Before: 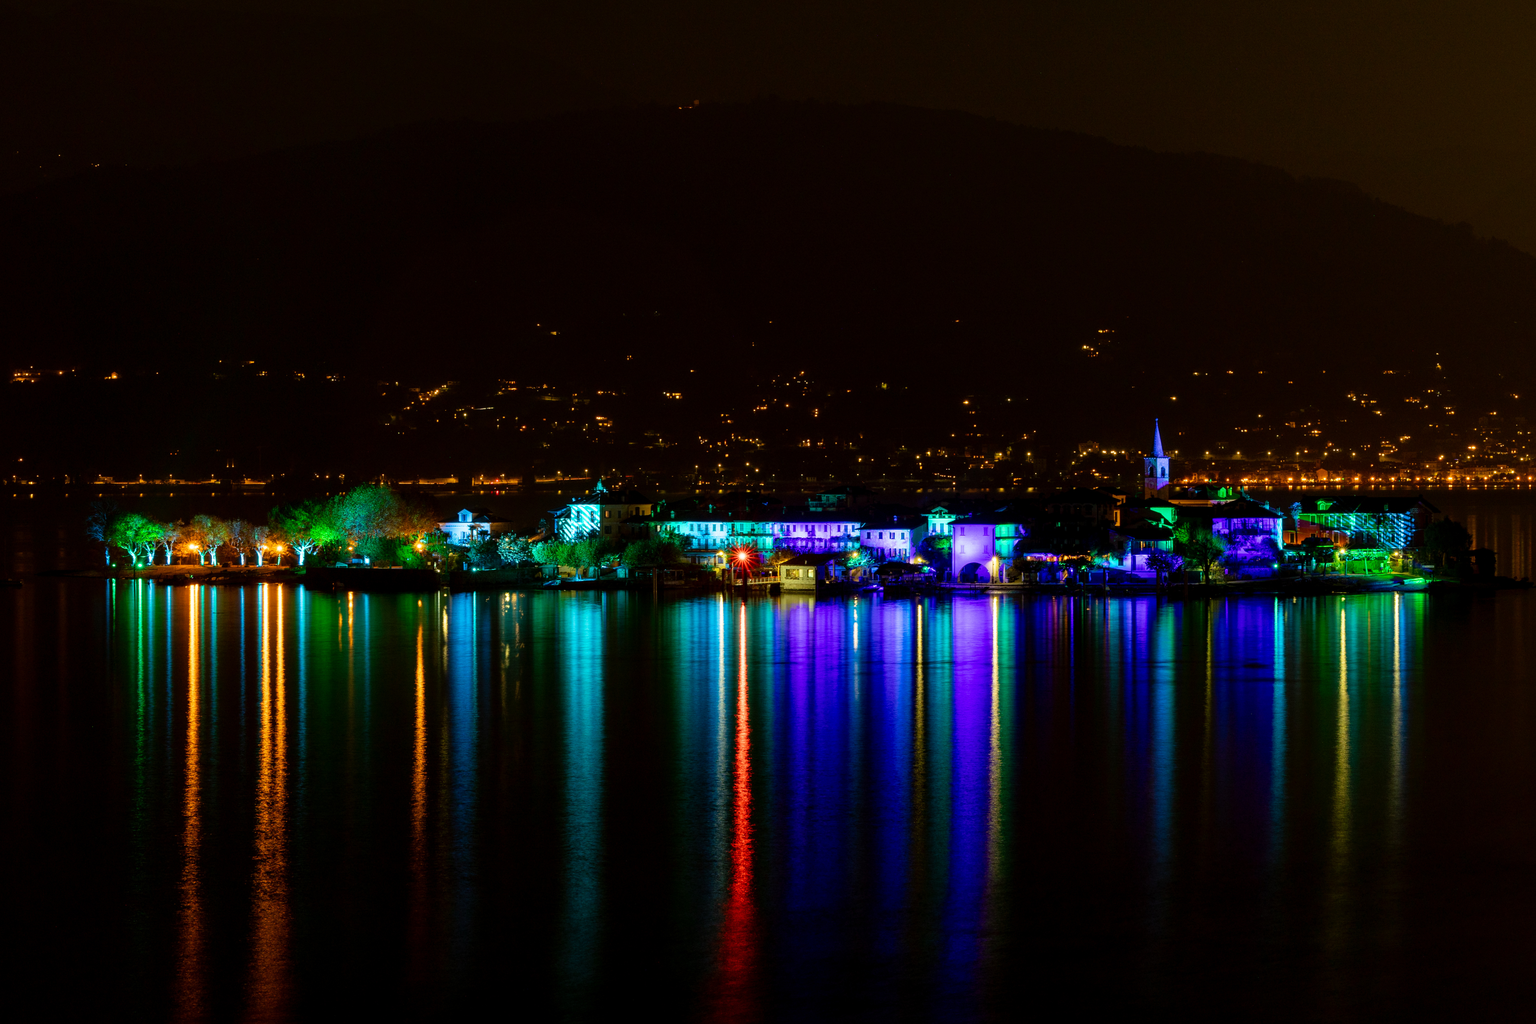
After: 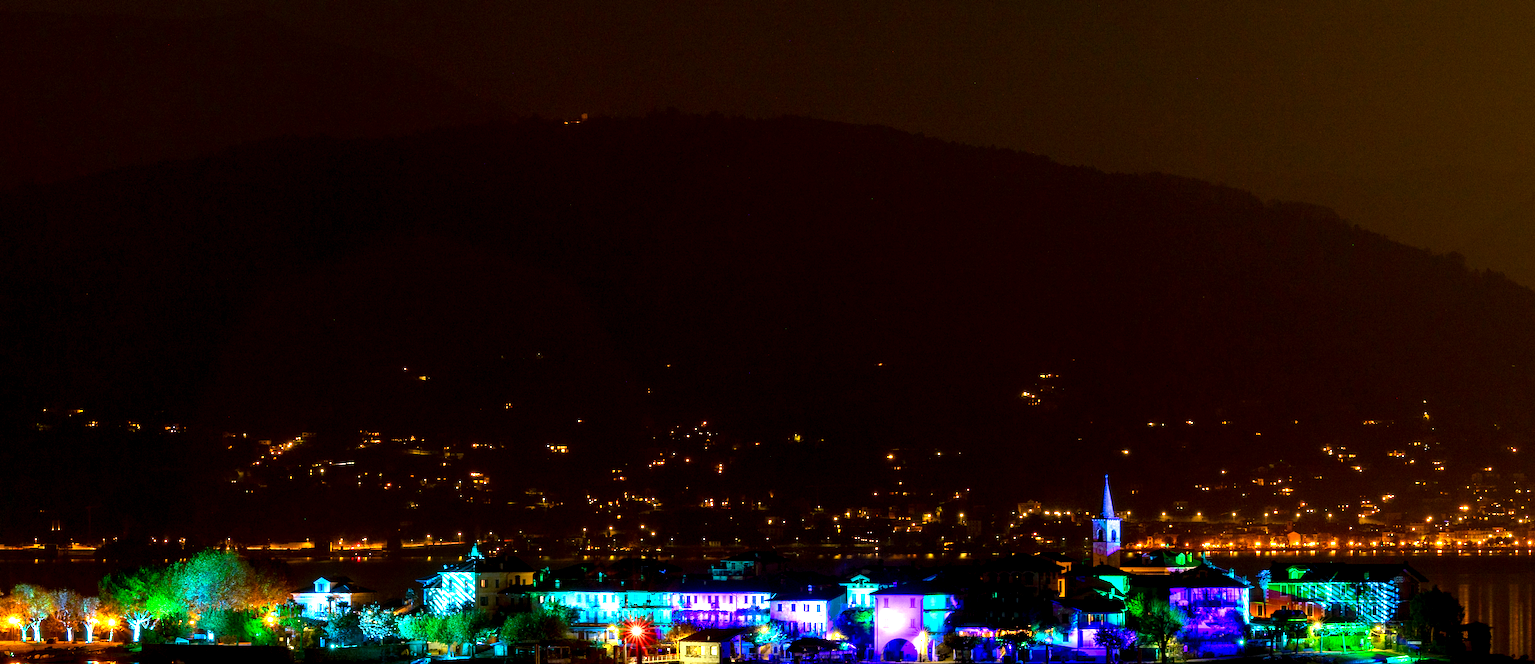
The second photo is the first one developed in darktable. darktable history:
crop and rotate: left 11.812%, bottom 42.776%
exposure: black level correction 0.001, exposure 1.3 EV, compensate highlight preservation false
white balance: red 1.042, blue 1.17
